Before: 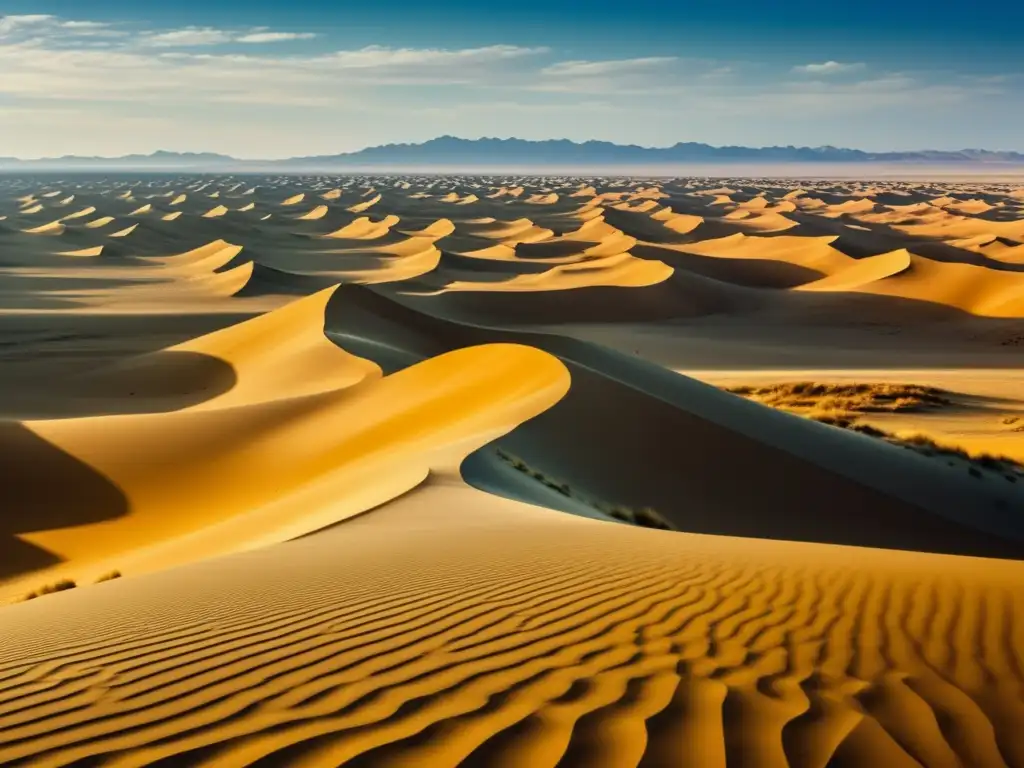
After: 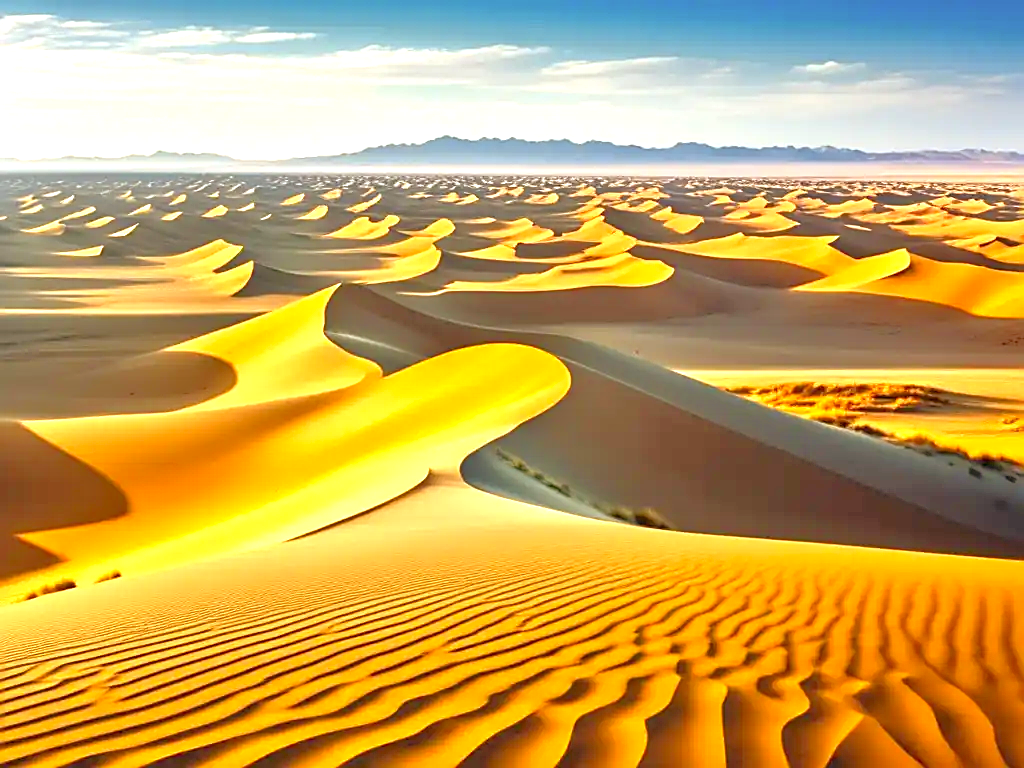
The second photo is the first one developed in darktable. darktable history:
exposure: black level correction 0, exposure 1.1 EV, compensate exposure bias true, compensate highlight preservation false
color correction: highlights a* 3.84, highlights b* 5.07
tone equalizer: -8 EV 2 EV, -7 EV 2 EV, -6 EV 2 EV, -5 EV 2 EV, -4 EV 2 EV, -3 EV 1.5 EV, -2 EV 1 EV, -1 EV 0.5 EV
rgb levels: mode RGB, independent channels, levels [[0, 0.5, 1], [0, 0.521, 1], [0, 0.536, 1]]
sharpen: on, module defaults
